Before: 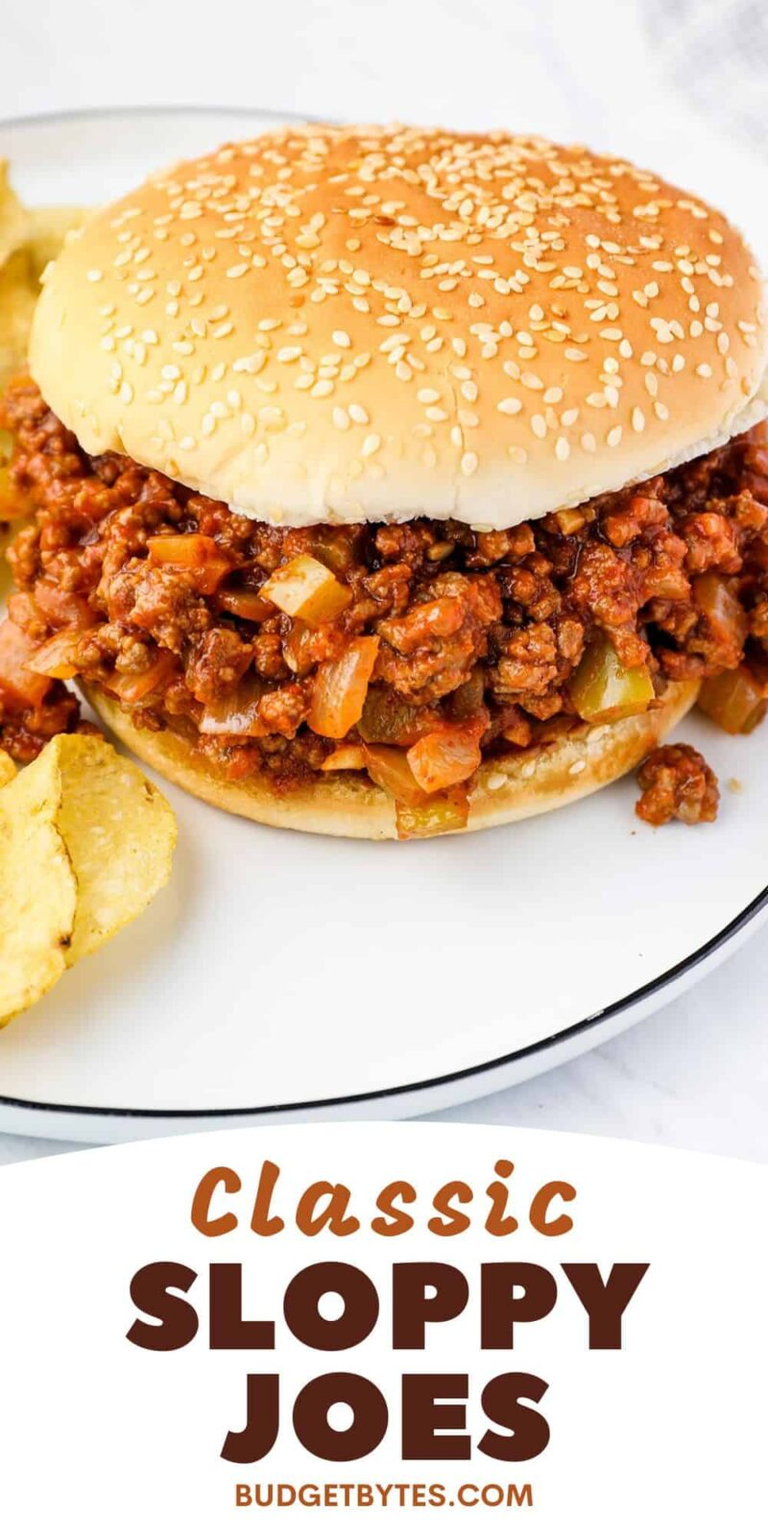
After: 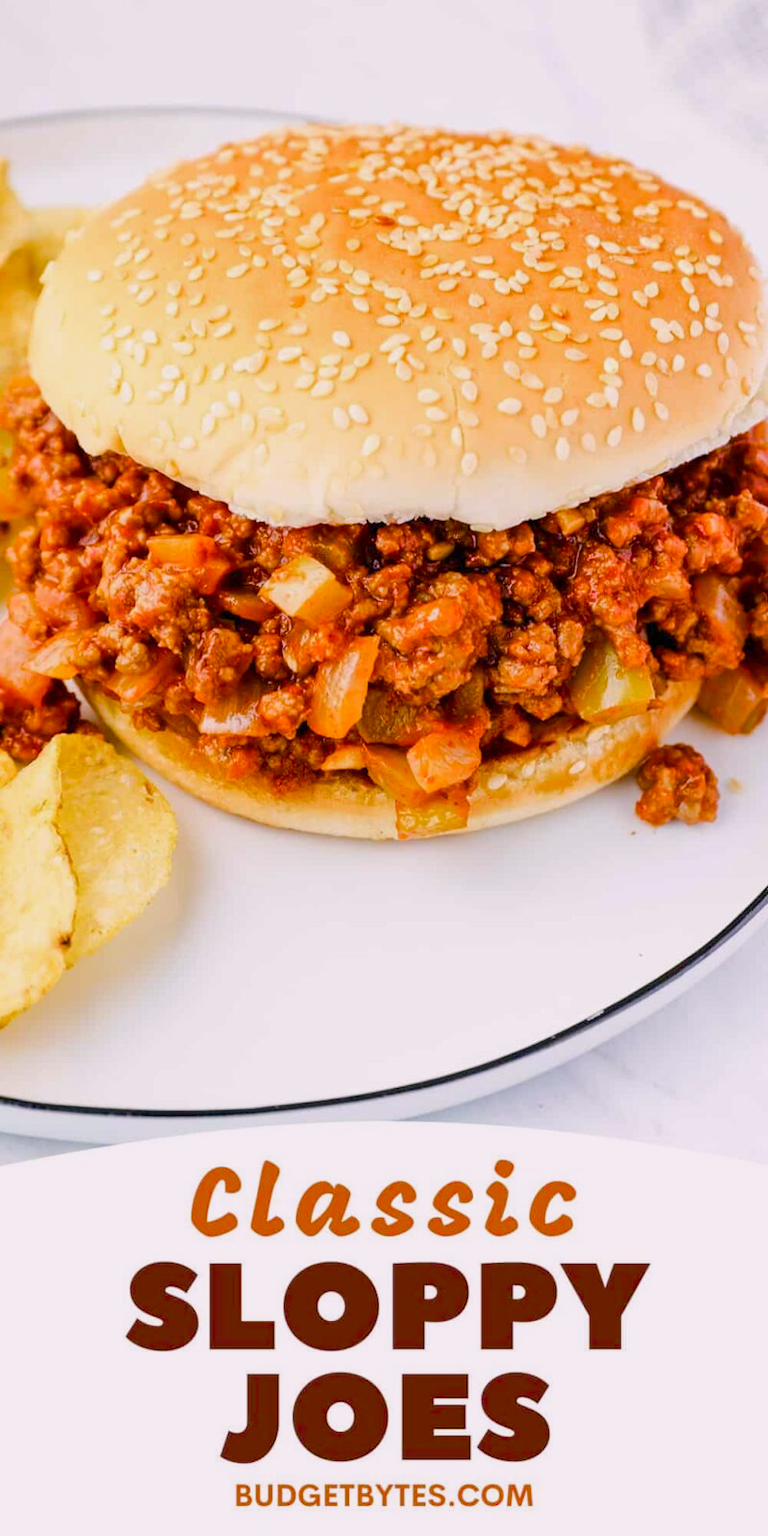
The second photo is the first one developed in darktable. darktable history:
color balance rgb: highlights gain › chroma 1.478%, highlights gain › hue 308.1°, perceptual saturation grading › global saturation 44.247%, perceptual saturation grading › highlights -50.474%, perceptual saturation grading › shadows 31.077%, perceptual brilliance grading › mid-tones 10.166%, perceptual brilliance grading › shadows 15.446%, contrast -9.662%
